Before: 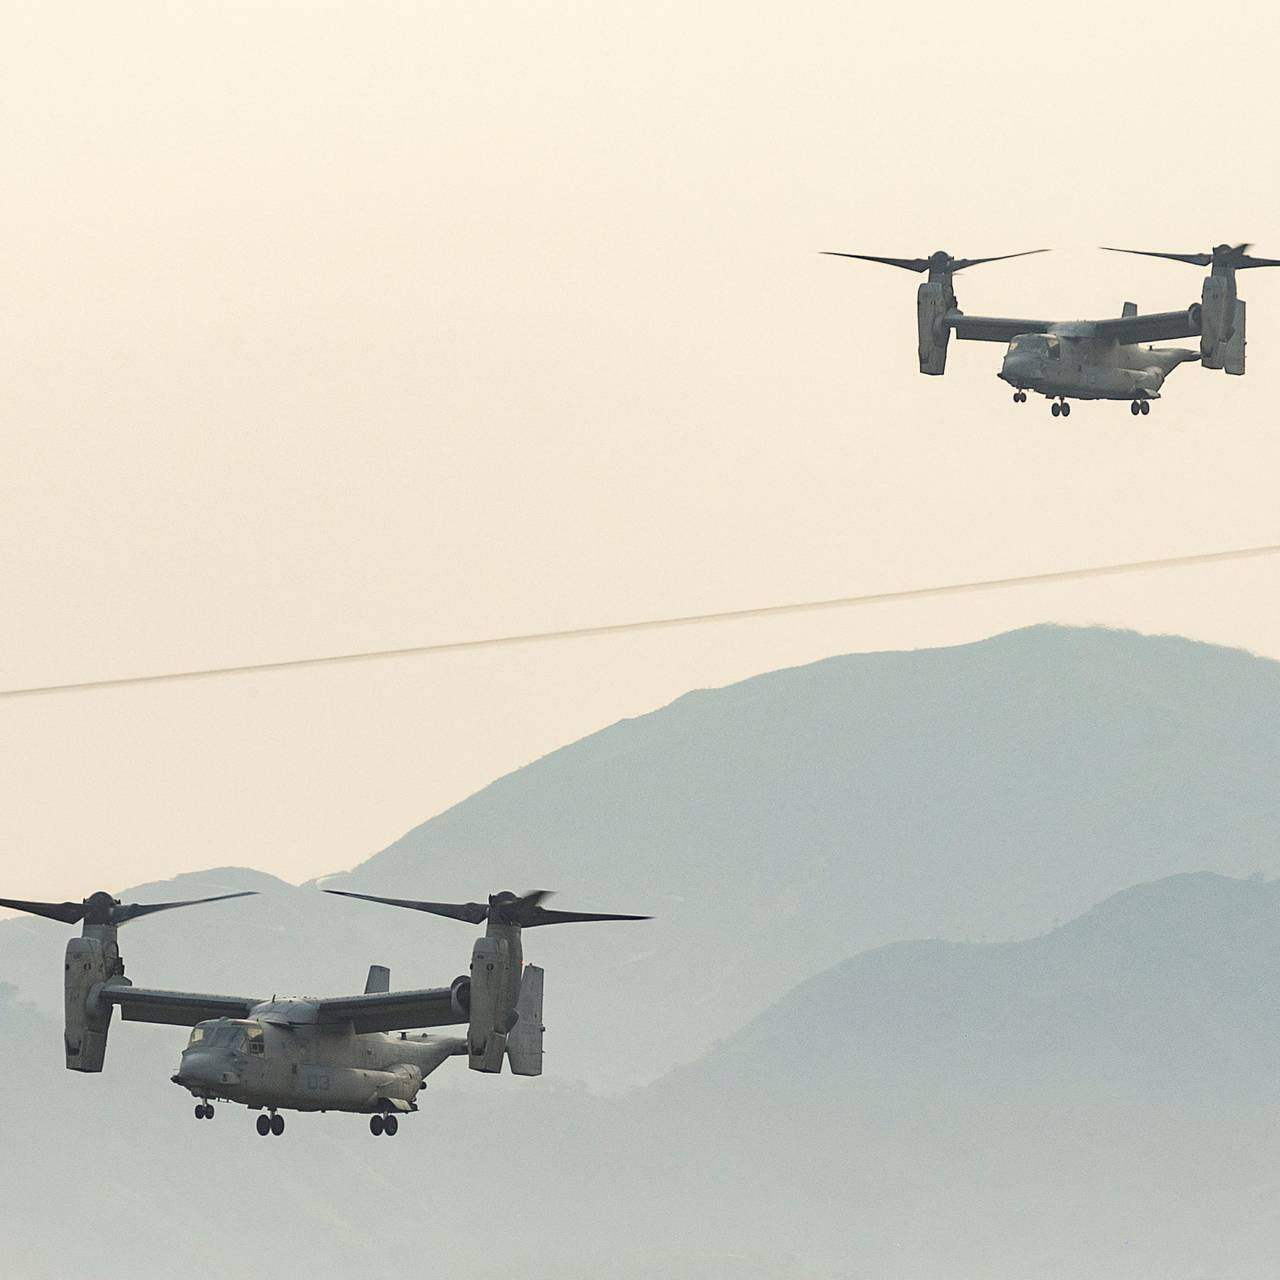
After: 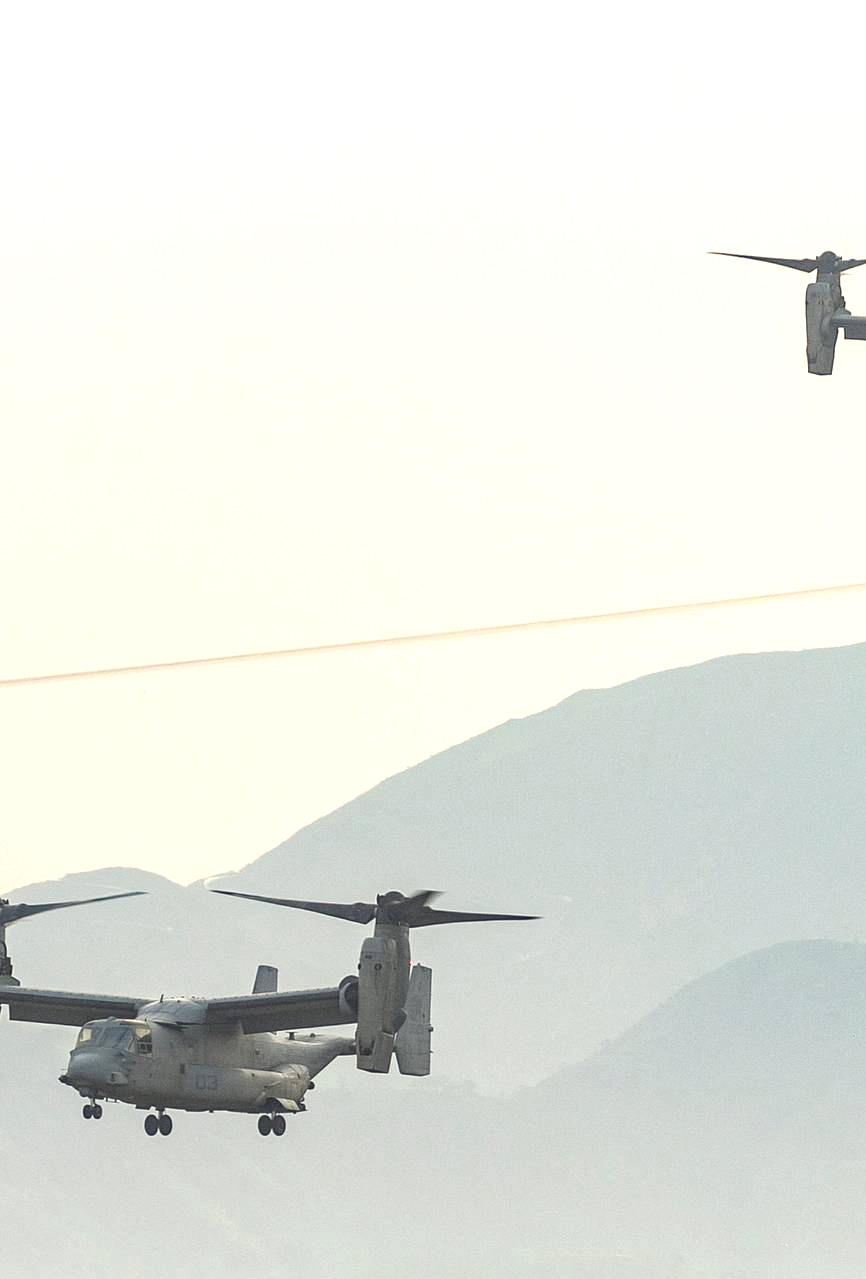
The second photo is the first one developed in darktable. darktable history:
crop and rotate: left 8.788%, right 23.513%
local contrast: detail 109%
exposure: exposure 0.436 EV, compensate exposure bias true, compensate highlight preservation false
